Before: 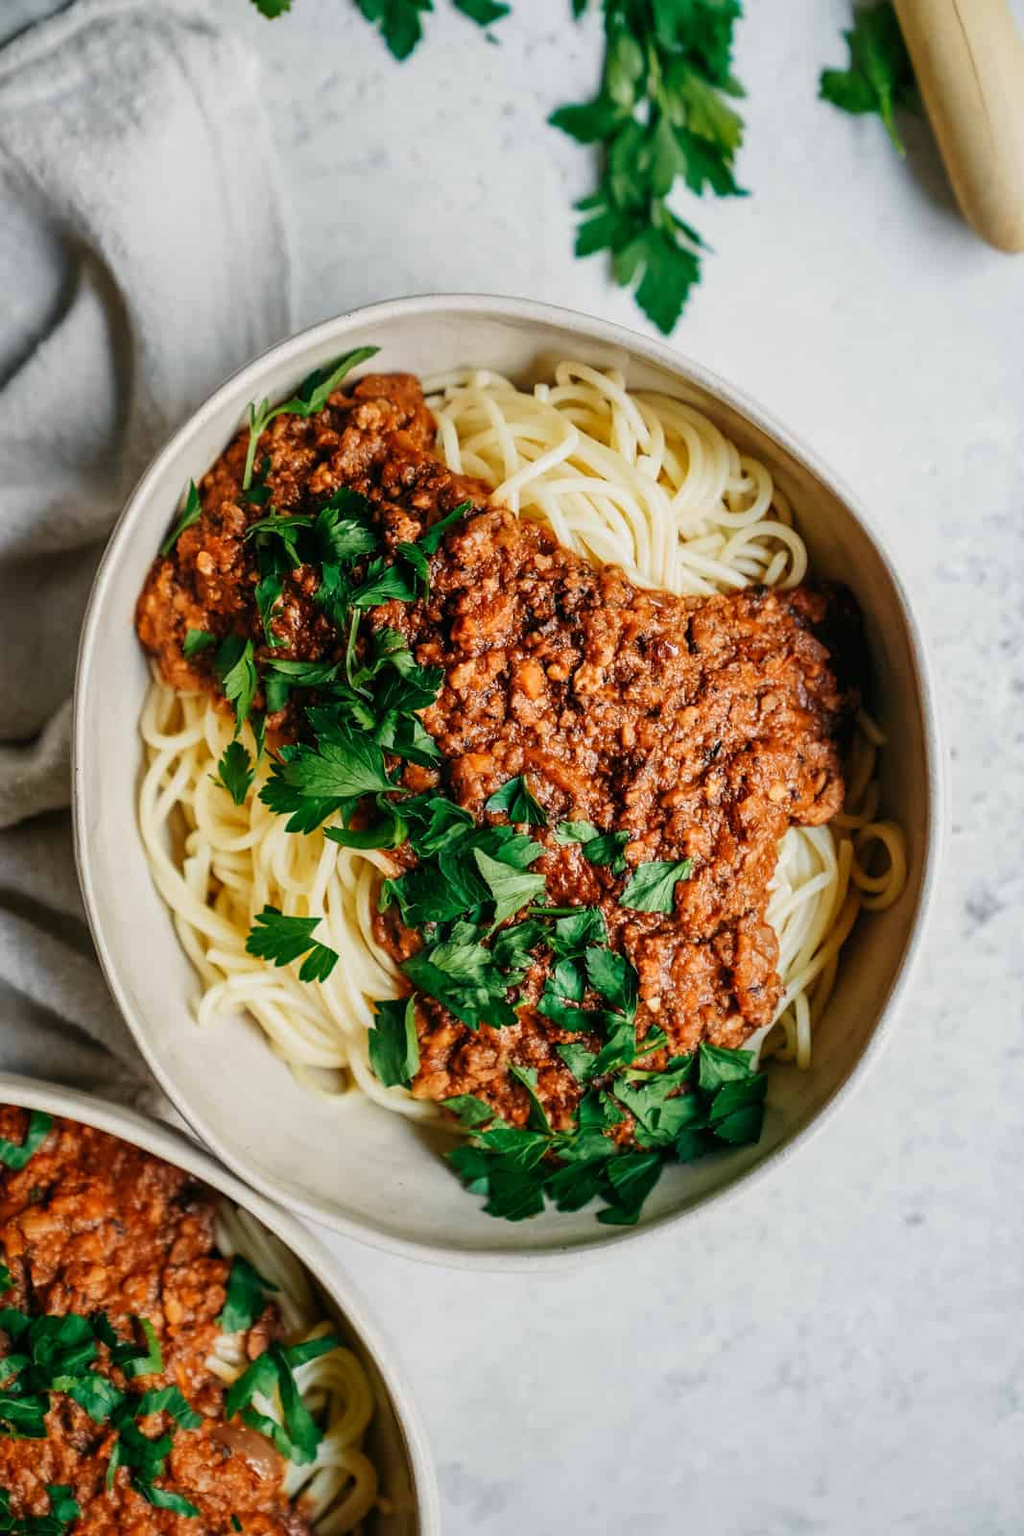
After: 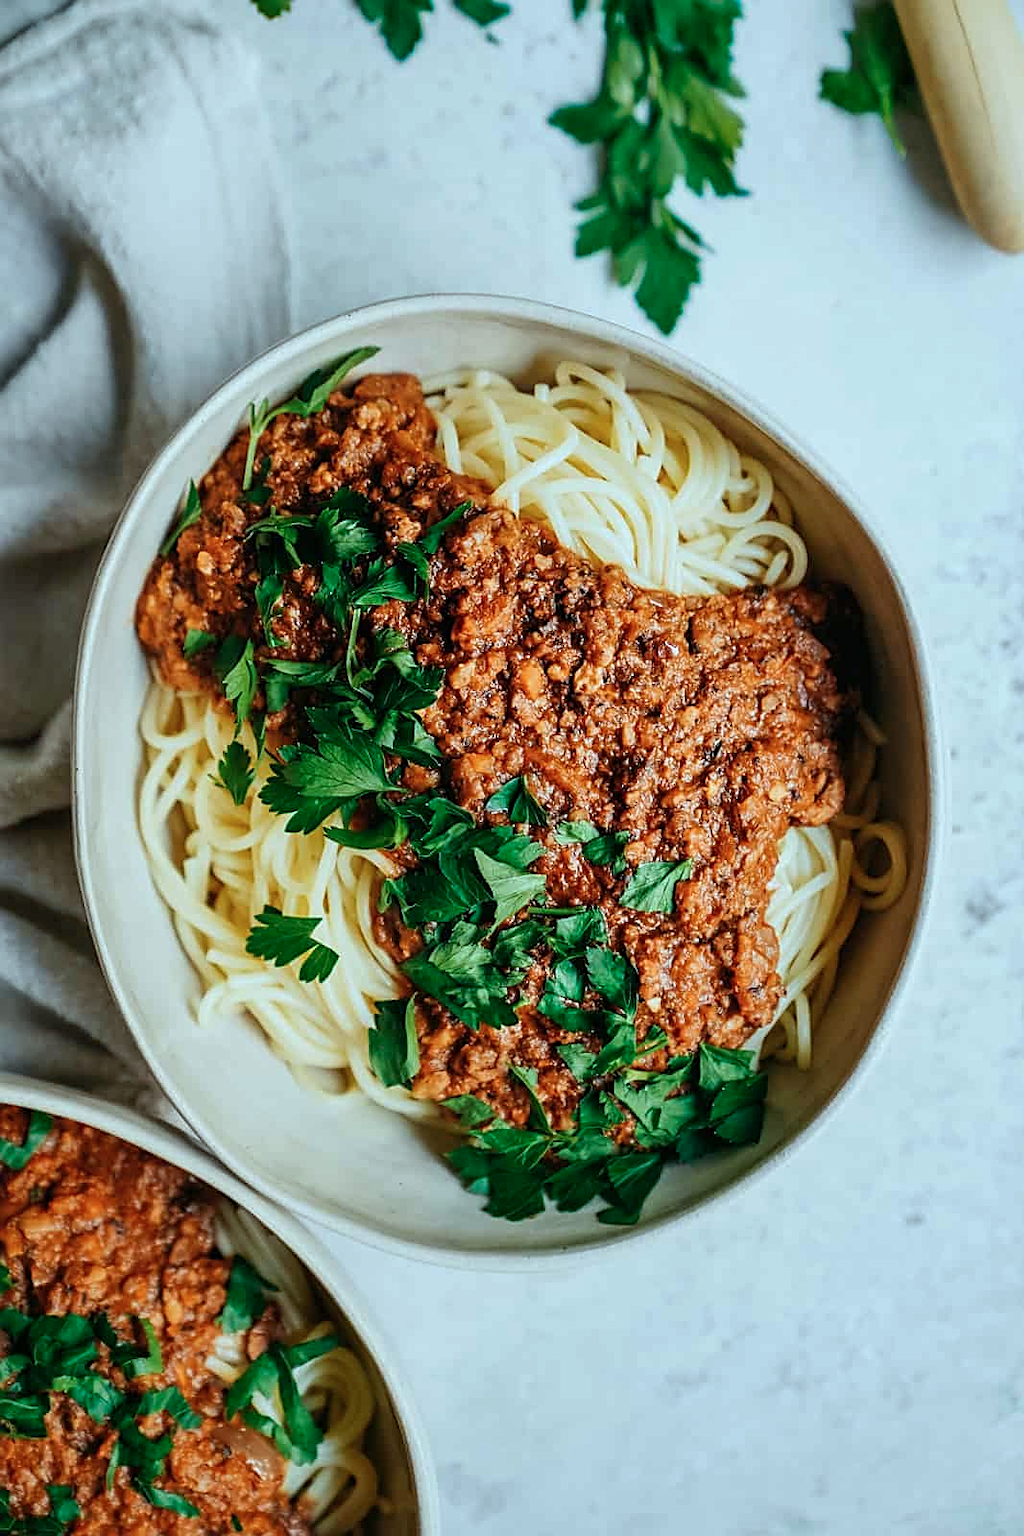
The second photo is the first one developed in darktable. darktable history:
color correction: highlights a* -10, highlights b* -10.52
sharpen: on, module defaults
